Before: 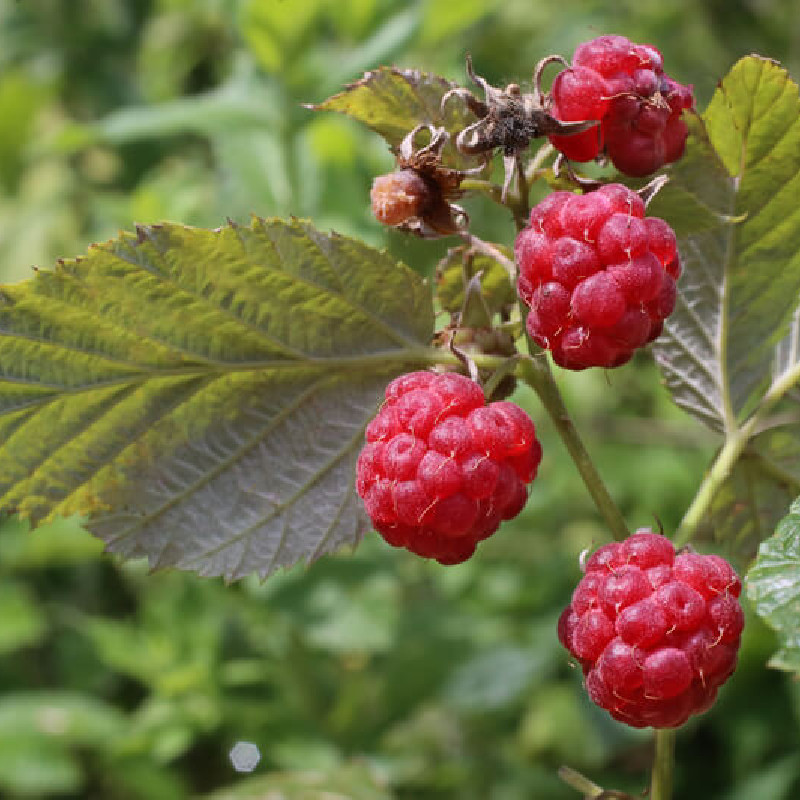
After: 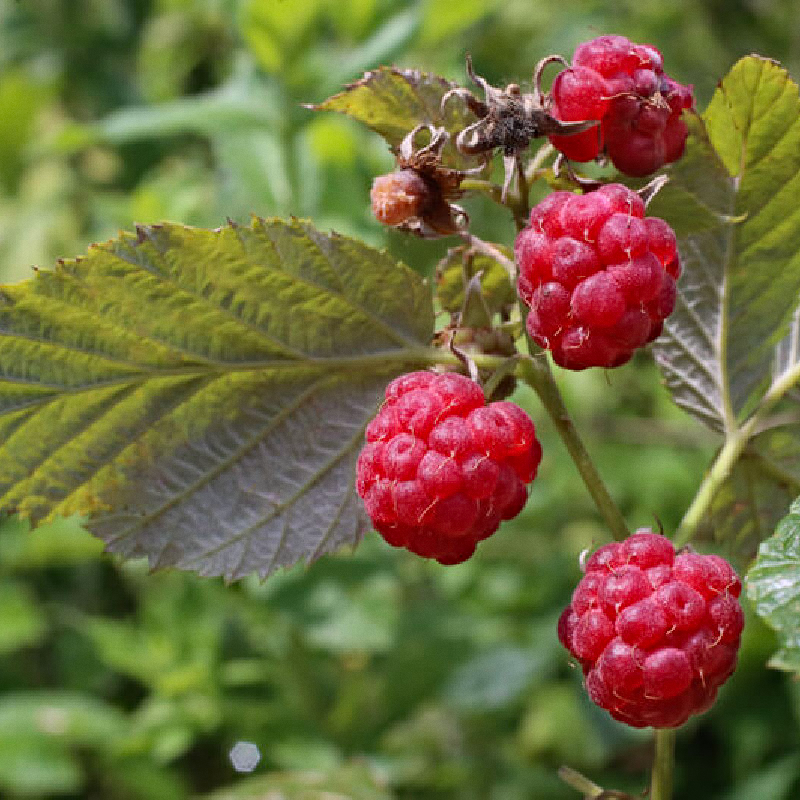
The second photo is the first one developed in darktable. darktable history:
grain: coarseness 0.09 ISO, strength 10%
haze removal: compatibility mode true, adaptive false
